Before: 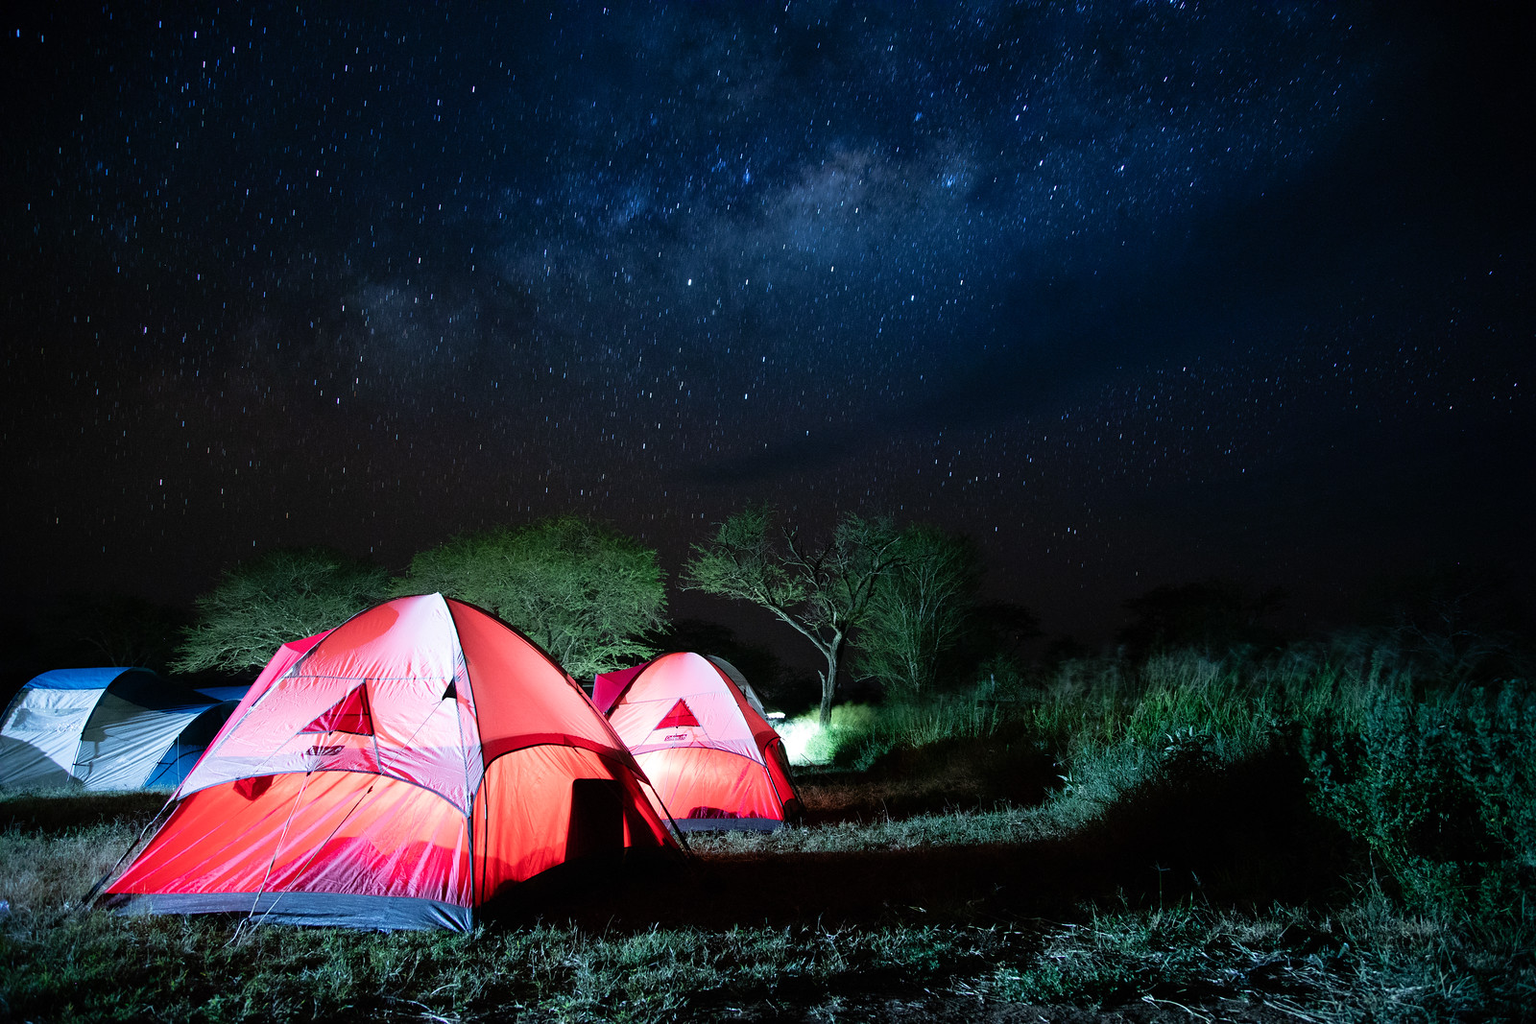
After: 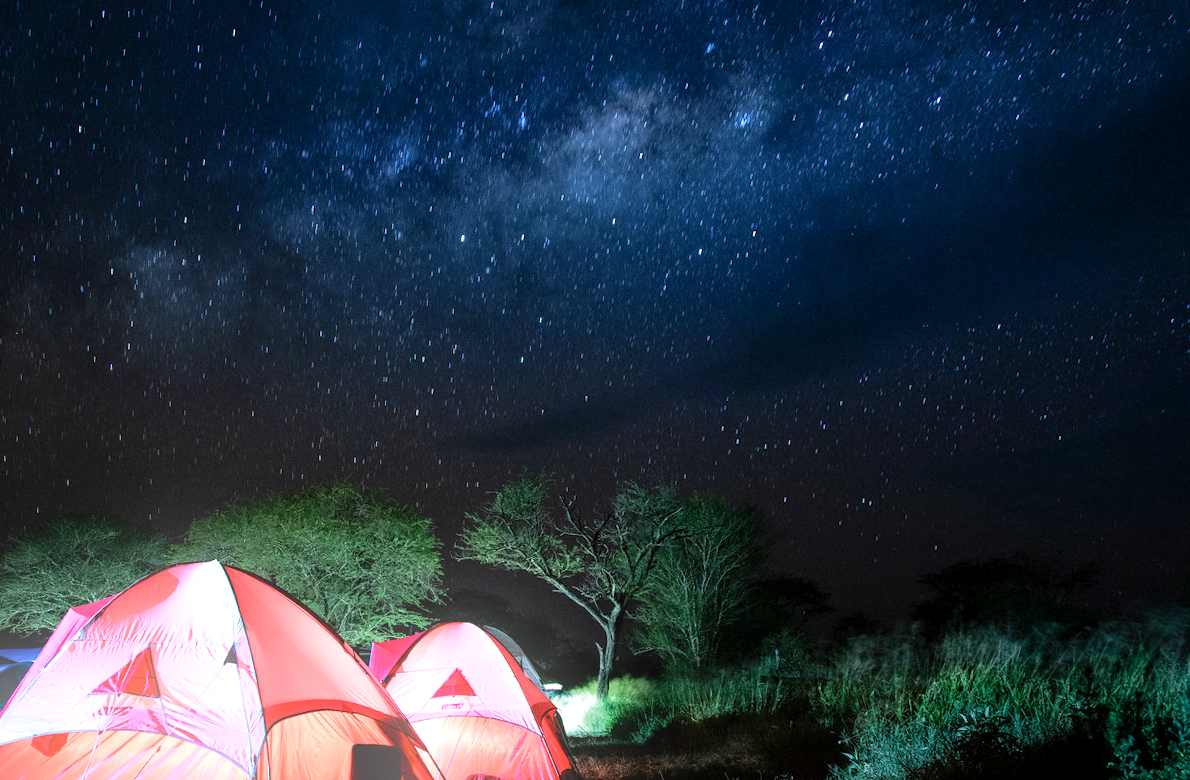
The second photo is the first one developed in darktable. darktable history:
exposure: exposure 0.6 EV, compensate highlight preservation false
crop and rotate: left 10.77%, top 5.1%, right 10.41%, bottom 16.76%
local contrast: on, module defaults
rotate and perspective: rotation 0.062°, lens shift (vertical) 0.115, lens shift (horizontal) -0.133, crop left 0.047, crop right 0.94, crop top 0.061, crop bottom 0.94
contrast brightness saturation: contrast 0.15, brightness 0.05
color zones: curves: ch0 [(0.25, 0.5) (0.636, 0.25) (0.75, 0.5)]
bloom: size 13.65%, threshold 98.39%, strength 4.82%
